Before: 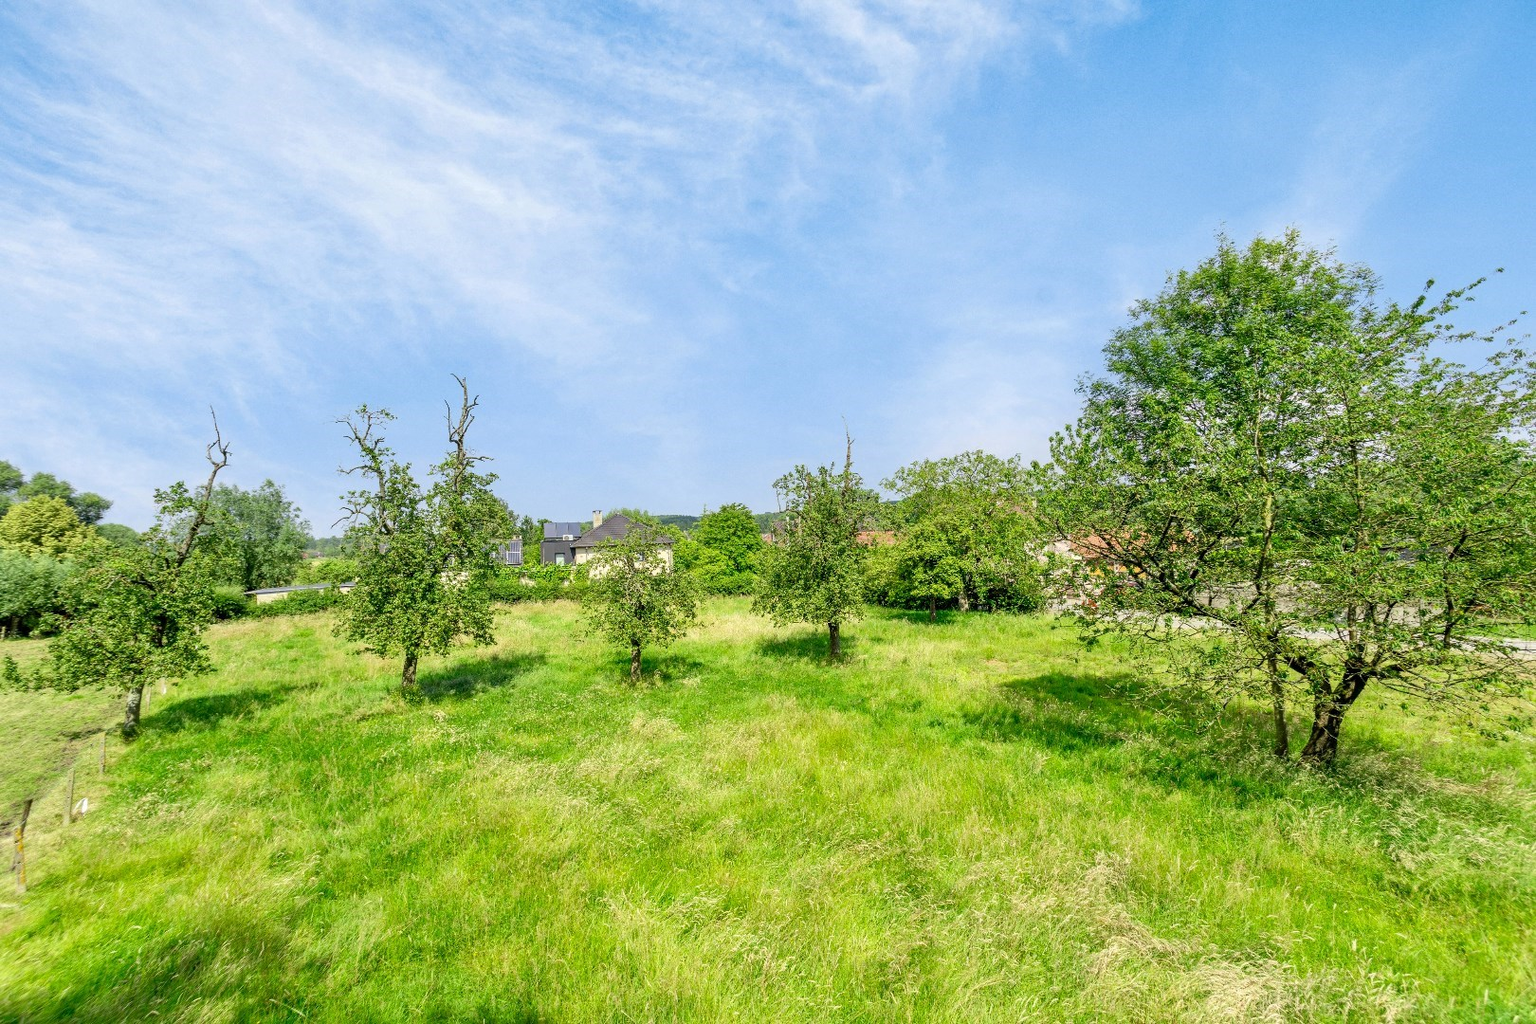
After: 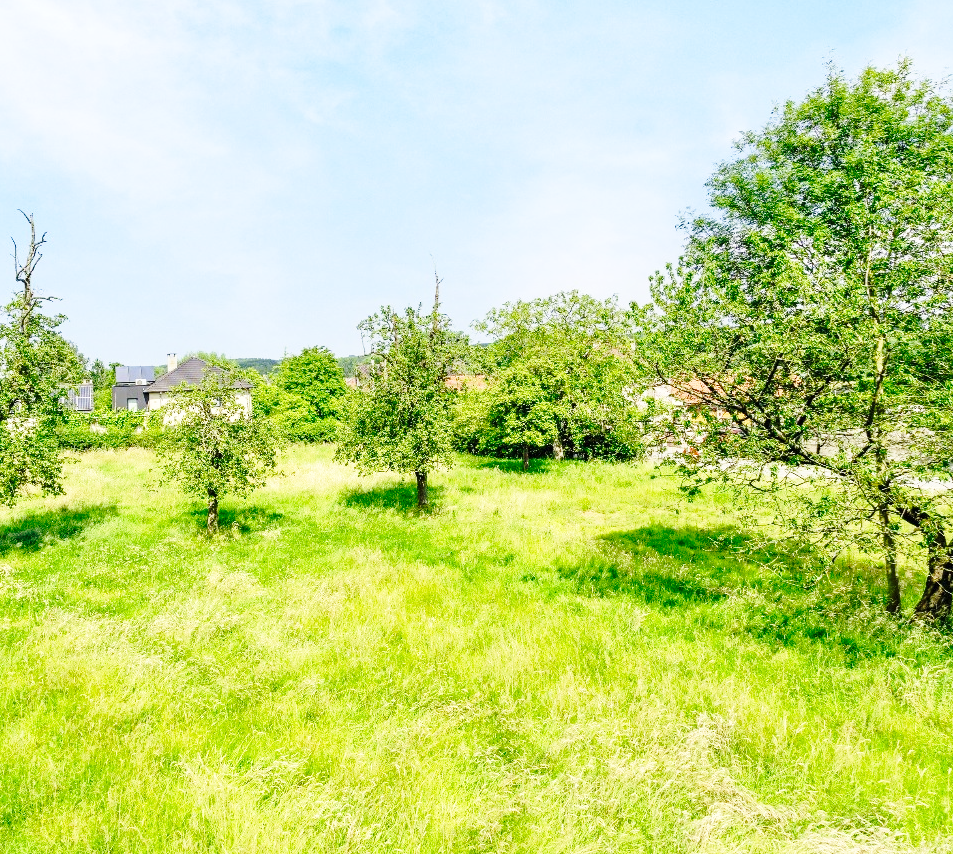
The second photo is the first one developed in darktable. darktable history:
crop and rotate: left 28.305%, top 17.23%, right 12.814%, bottom 3.66%
exposure: compensate exposure bias true, compensate highlight preservation false
base curve: curves: ch0 [(0, 0) (0.032, 0.037) (0.105, 0.228) (0.435, 0.76) (0.856, 0.983) (1, 1)], preserve colors none
